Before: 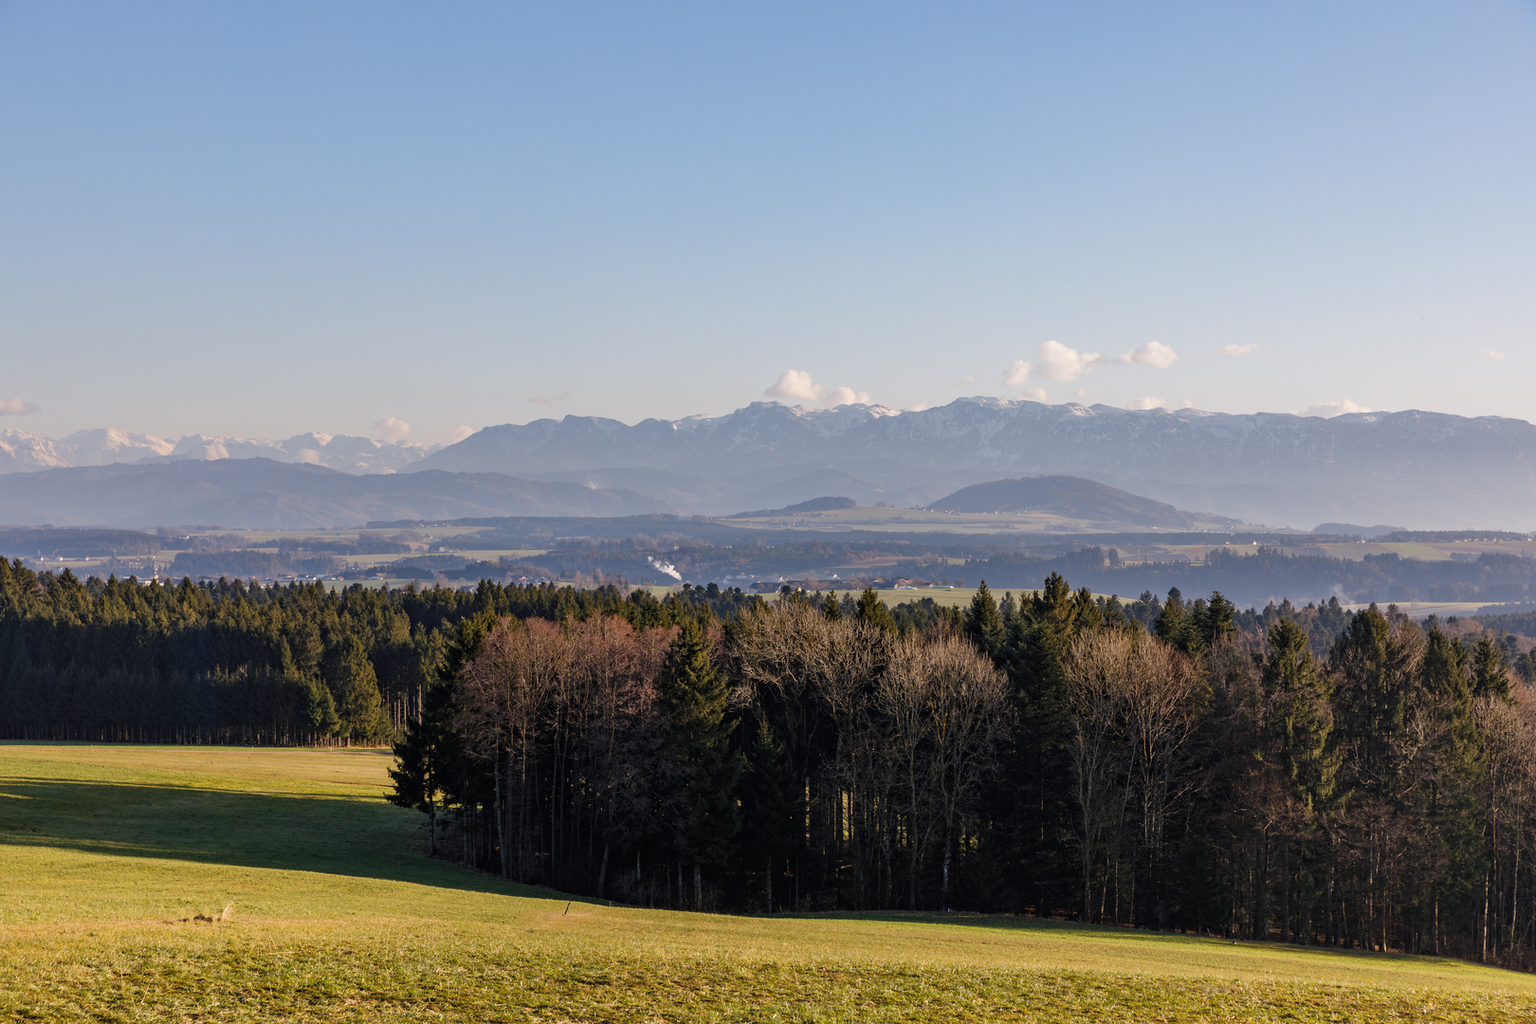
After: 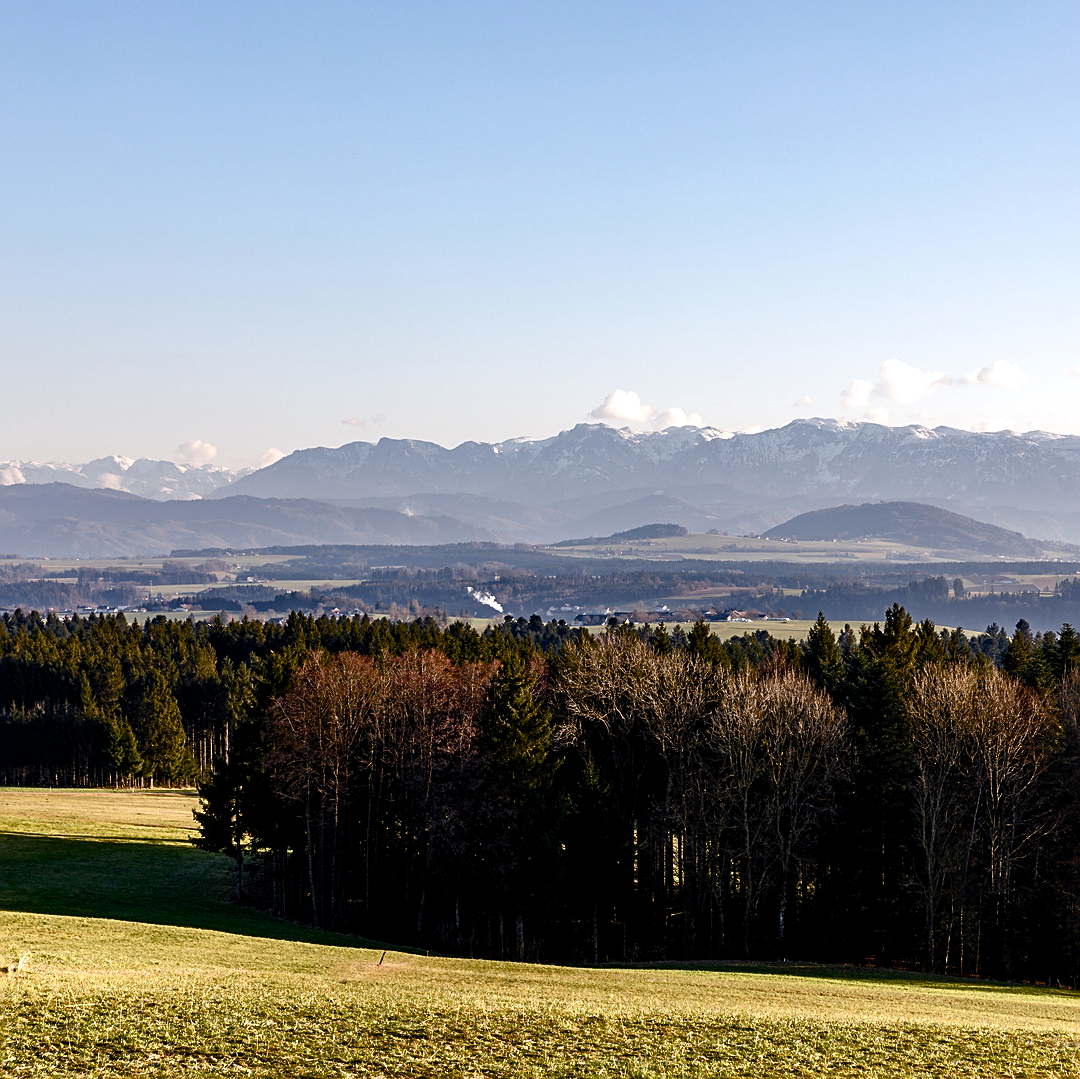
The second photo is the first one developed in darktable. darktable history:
exposure: compensate exposure bias true, compensate highlight preservation false
crop and rotate: left 13.341%, right 19.967%
color balance rgb: global offset › luminance -0.501%, perceptual saturation grading › global saturation 20%, perceptual saturation grading › highlights -50.314%, perceptual saturation grading › shadows 30.787%, perceptual brilliance grading › global brilliance 15.673%, perceptual brilliance grading › shadows -35.554%, global vibrance 9.646%, contrast 15.149%, saturation formula JzAzBz (2021)
sharpen: on, module defaults
